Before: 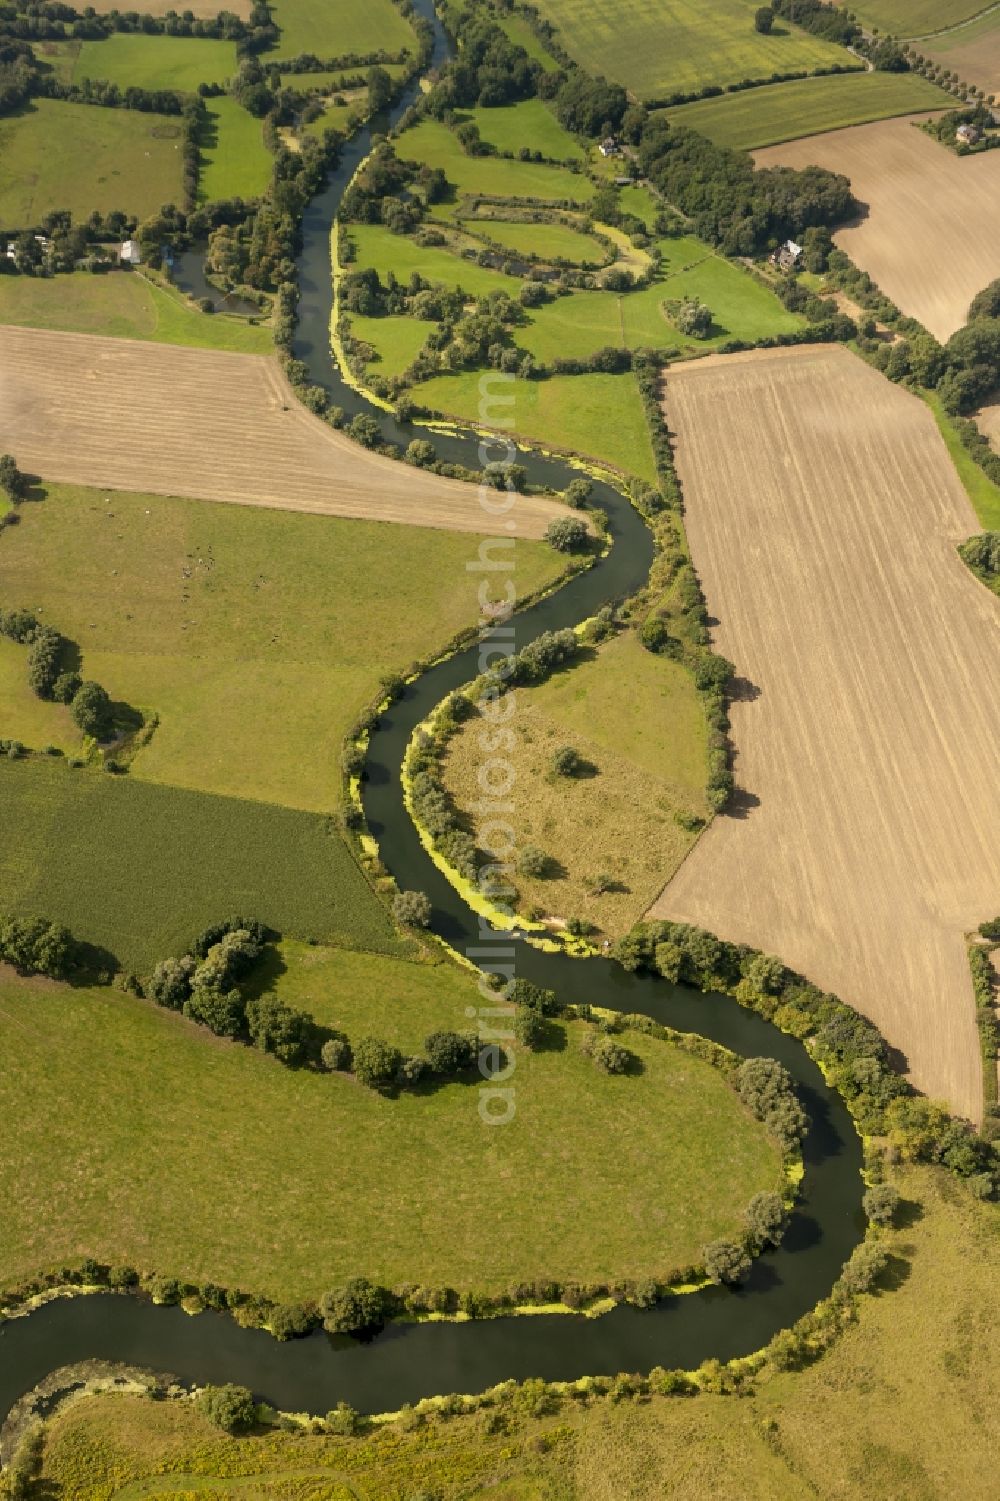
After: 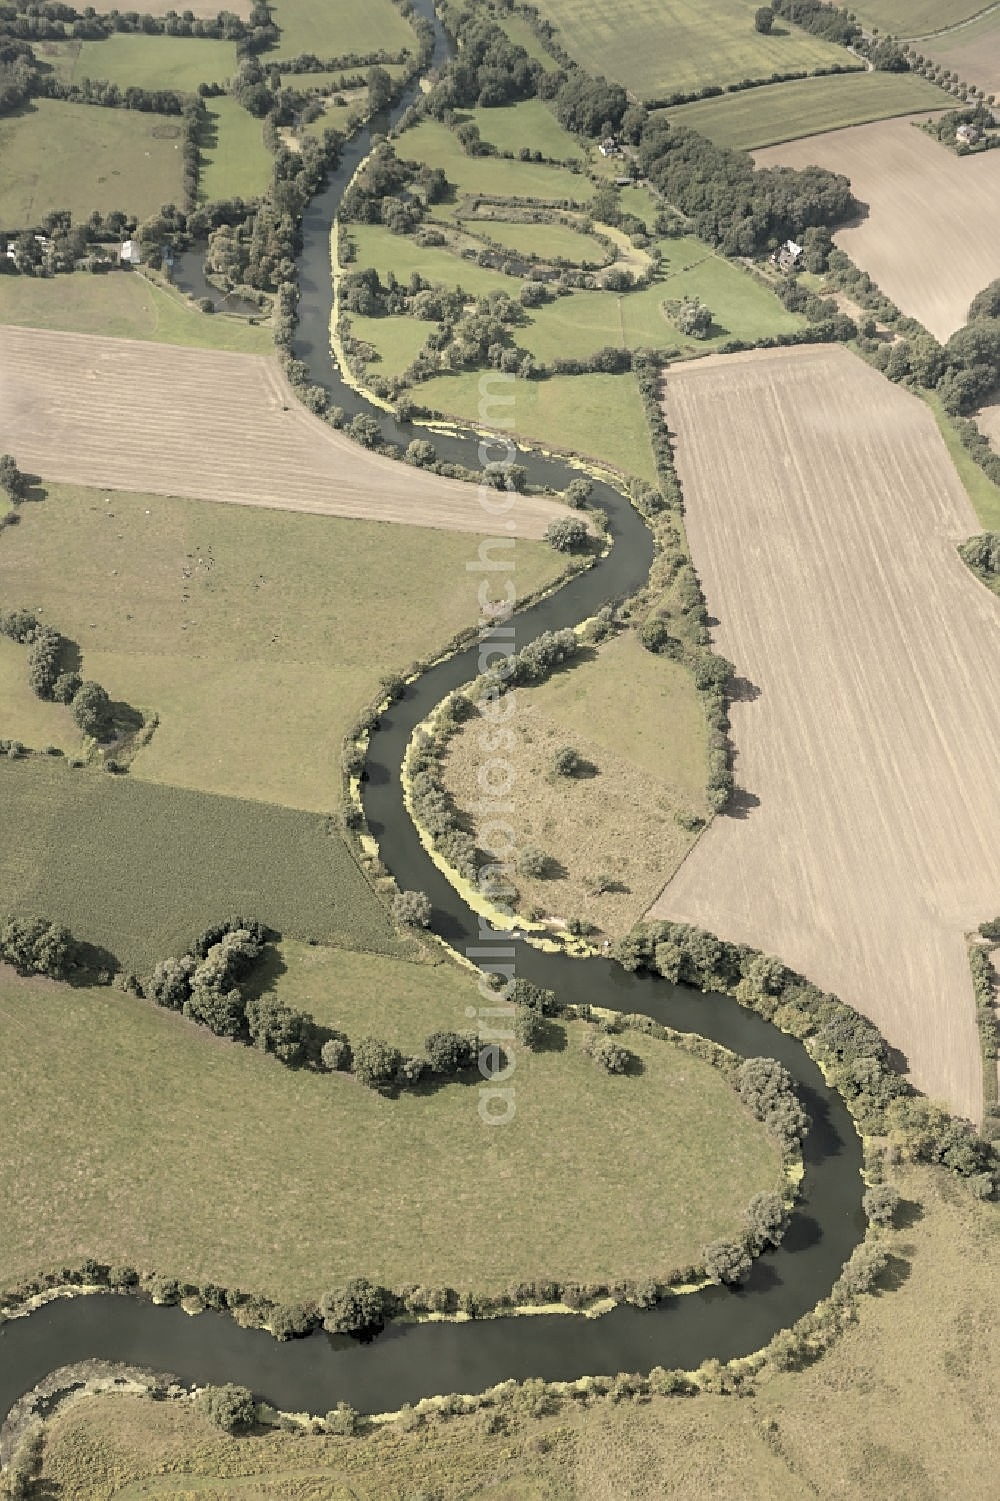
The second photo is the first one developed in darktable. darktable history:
sharpen: on, module defaults
contrast brightness saturation: brightness 0.184, saturation -0.498
